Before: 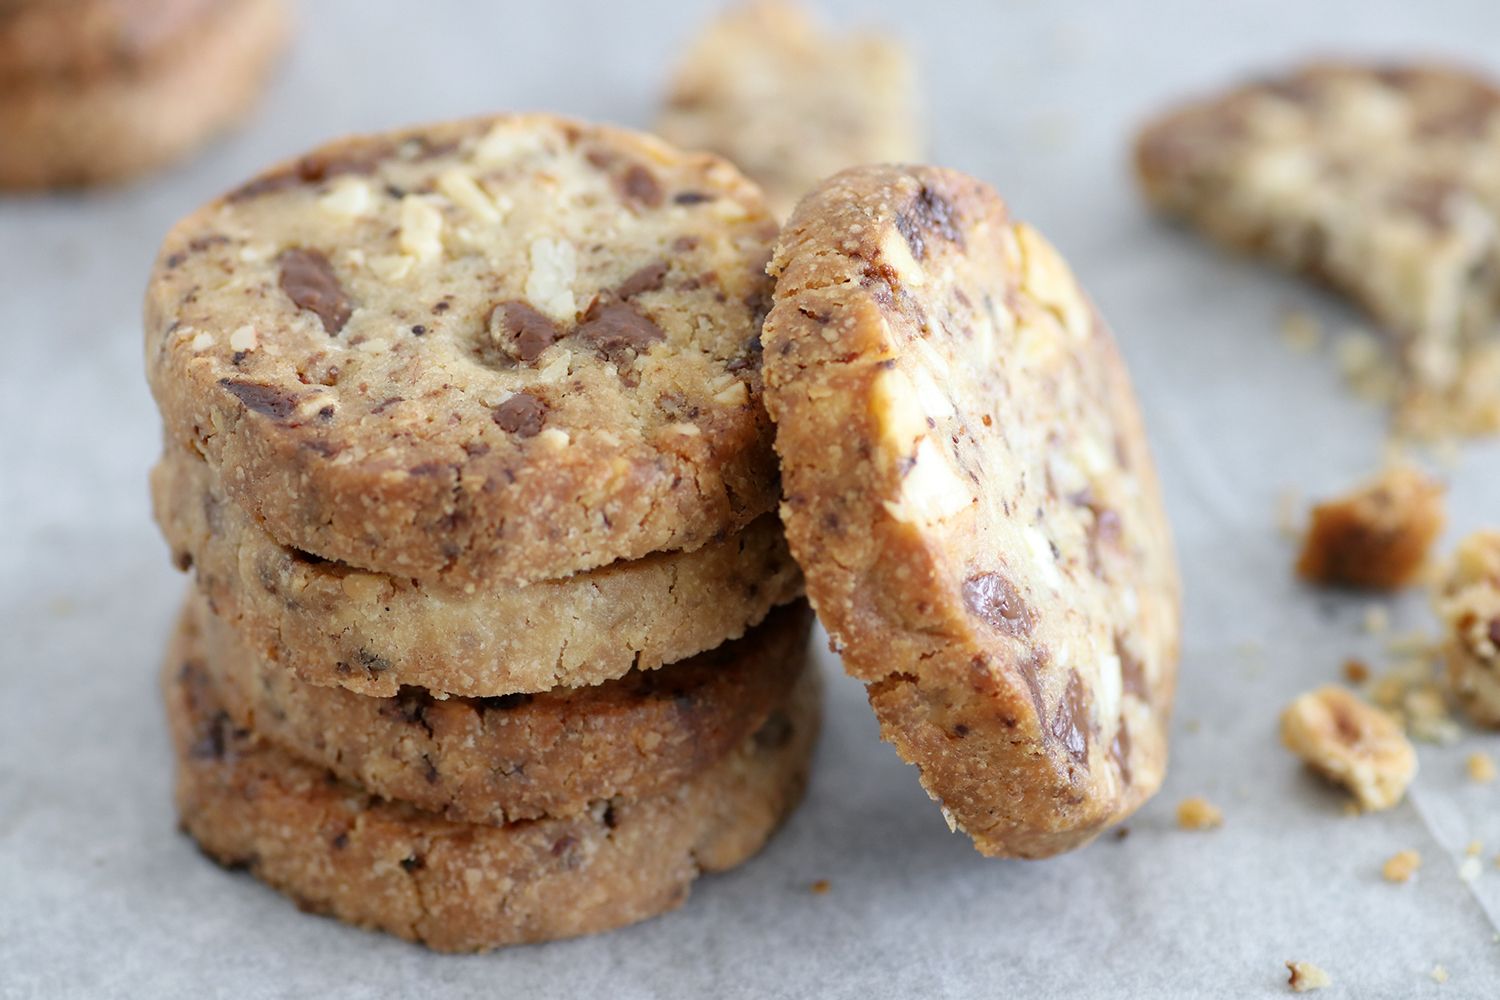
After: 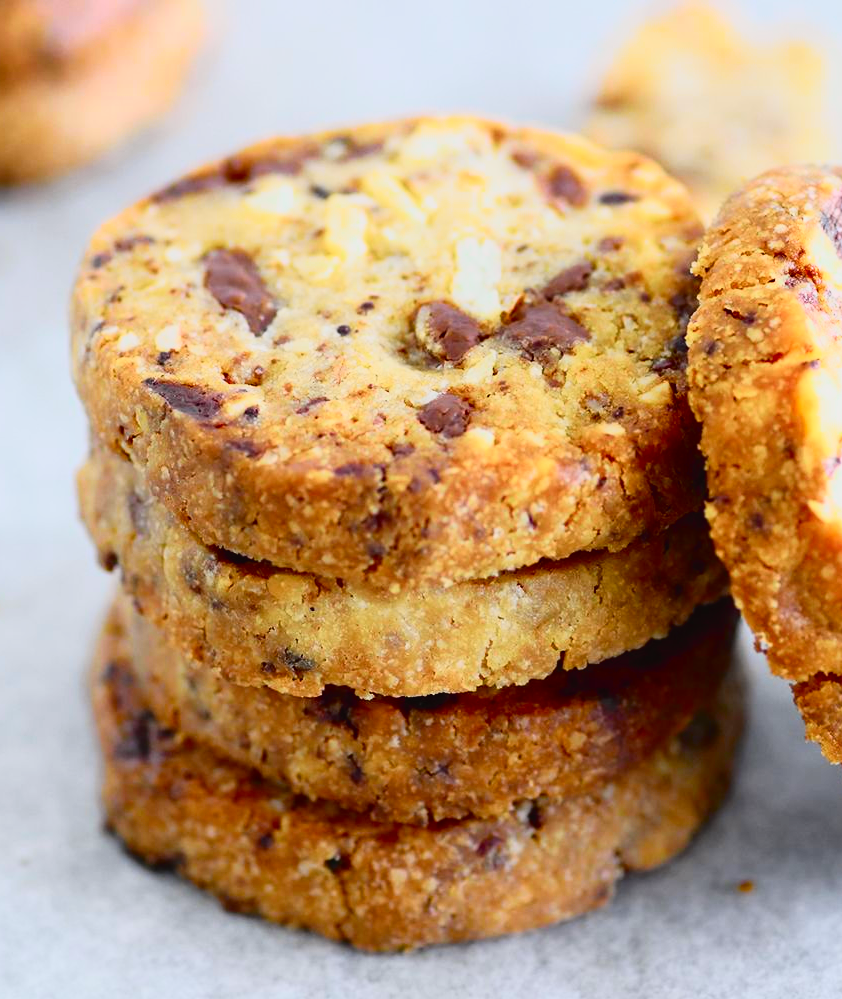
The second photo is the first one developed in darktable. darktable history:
crop: left 5.057%, right 38.79%
tone equalizer: edges refinement/feathering 500, mask exposure compensation -1.57 EV, preserve details guided filter
contrast brightness saturation: contrast 0.036, saturation 0.151
tone curve: curves: ch0 [(0, 0.023) (0.132, 0.075) (0.256, 0.2) (0.463, 0.494) (0.699, 0.816) (0.813, 0.898) (1, 0.943)]; ch1 [(0, 0) (0.32, 0.306) (0.441, 0.41) (0.476, 0.466) (0.498, 0.5) (0.518, 0.519) (0.546, 0.571) (0.604, 0.651) (0.733, 0.817) (1, 1)]; ch2 [(0, 0) (0.312, 0.313) (0.431, 0.425) (0.483, 0.477) (0.503, 0.503) (0.526, 0.507) (0.564, 0.575) (0.614, 0.695) (0.713, 0.767) (0.985, 0.966)], color space Lab, independent channels, preserve colors none
